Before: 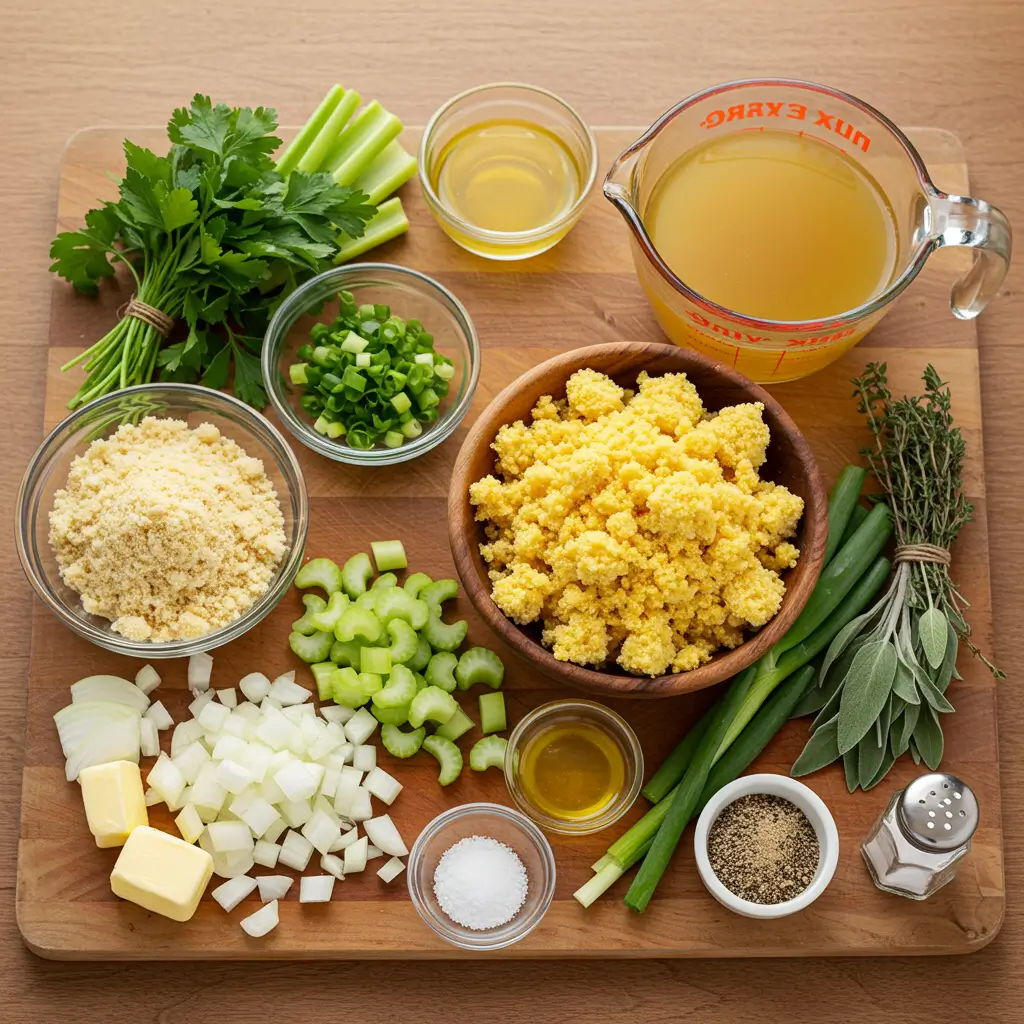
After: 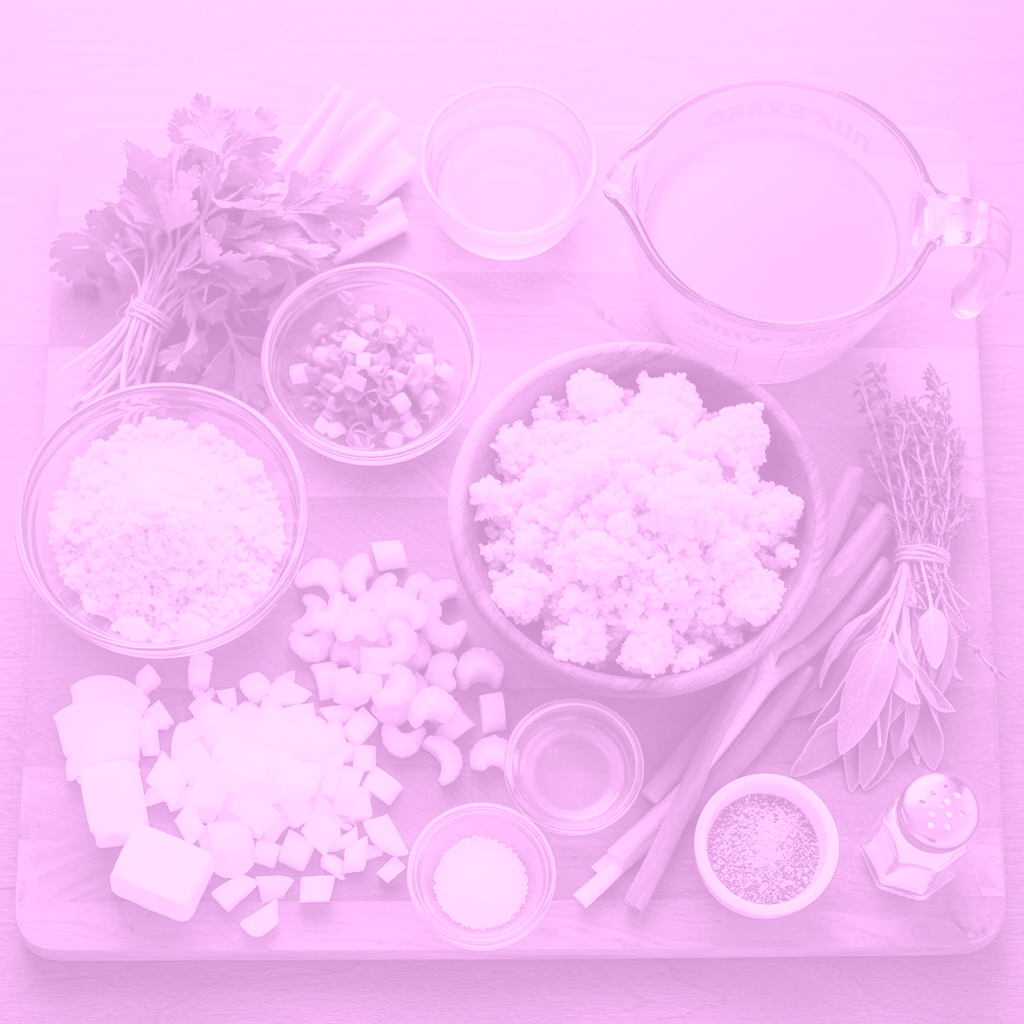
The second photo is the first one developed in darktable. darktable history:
haze removal: strength -0.05
colorize: hue 331.2°, saturation 69%, source mix 30.28%, lightness 69.02%, version 1
velvia: strength 36.57%
color contrast: green-magenta contrast 1.1, blue-yellow contrast 1.1, unbound 0
